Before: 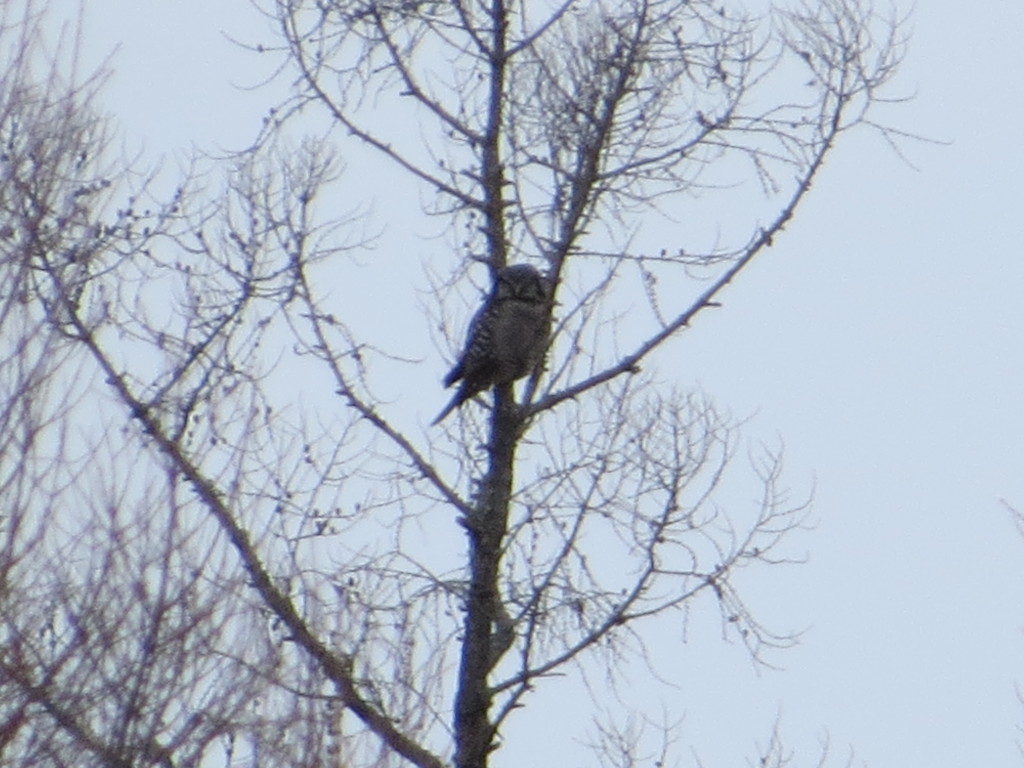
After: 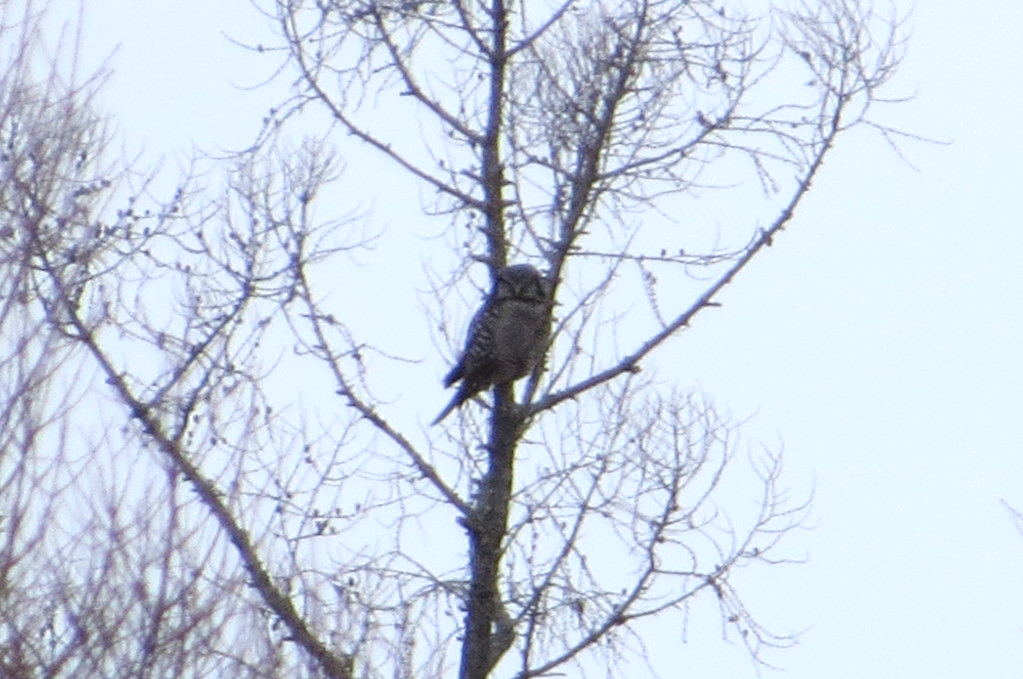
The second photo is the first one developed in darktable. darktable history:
white balance: red 1.004, blue 1.024
crop and rotate: top 0%, bottom 11.49%
exposure: exposure 0.426 EV, compensate highlight preservation false
